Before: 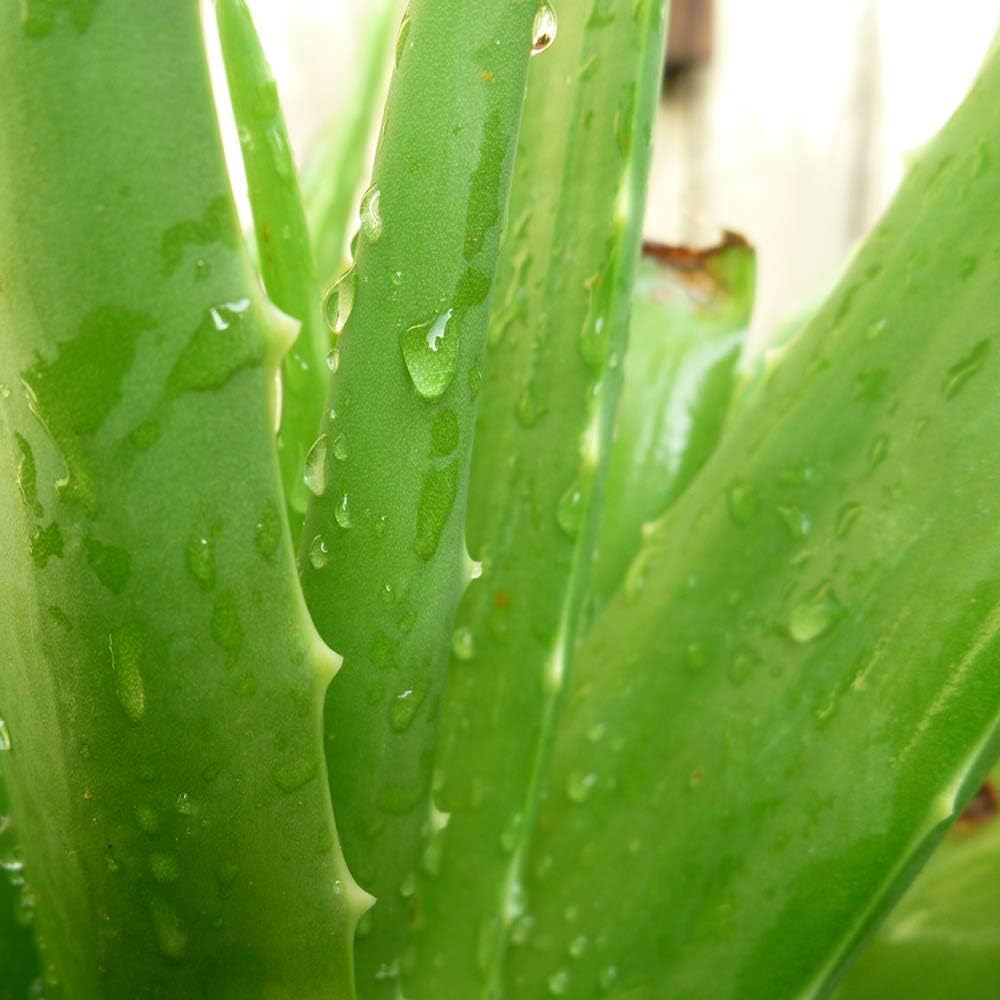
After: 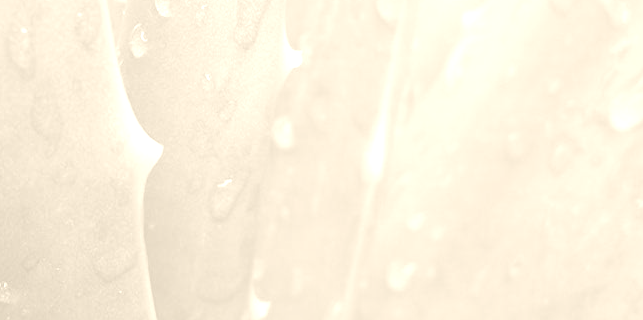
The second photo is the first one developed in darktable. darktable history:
colorize: hue 36°, saturation 71%, lightness 80.79%
crop: left 18.091%, top 51.13%, right 17.525%, bottom 16.85%
shadows and highlights: shadows 37.27, highlights -28.18, soften with gaussian
